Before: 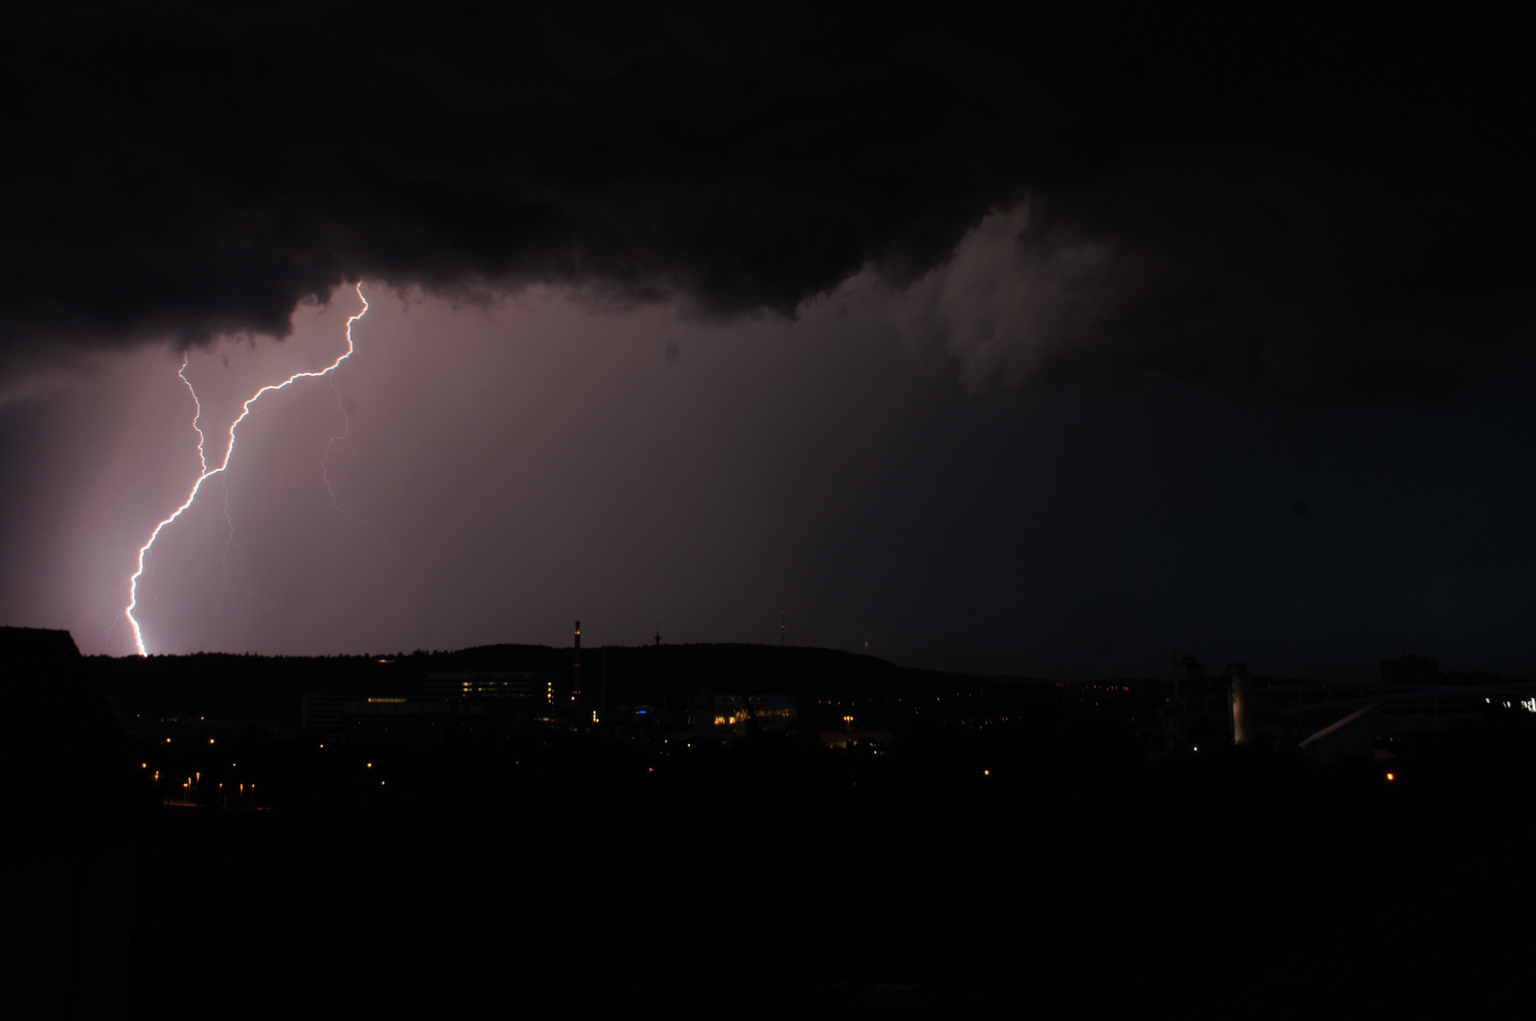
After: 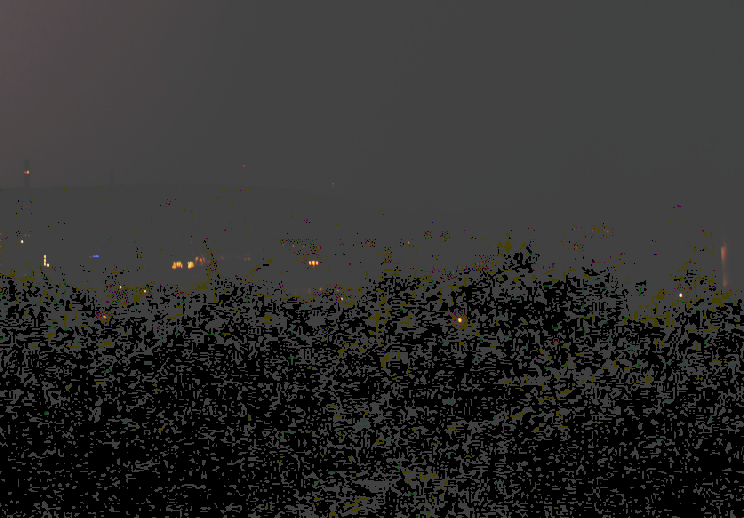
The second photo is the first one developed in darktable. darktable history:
crop: left 35.954%, top 46.065%, right 18.227%, bottom 5.944%
tone curve: curves: ch0 [(0, 0) (0.003, 0.272) (0.011, 0.275) (0.025, 0.275) (0.044, 0.278) (0.069, 0.282) (0.1, 0.284) (0.136, 0.287) (0.177, 0.294) (0.224, 0.314) (0.277, 0.347) (0.335, 0.403) (0.399, 0.473) (0.468, 0.552) (0.543, 0.622) (0.623, 0.69) (0.709, 0.756) (0.801, 0.818) (0.898, 0.865) (1, 1)], preserve colors none
